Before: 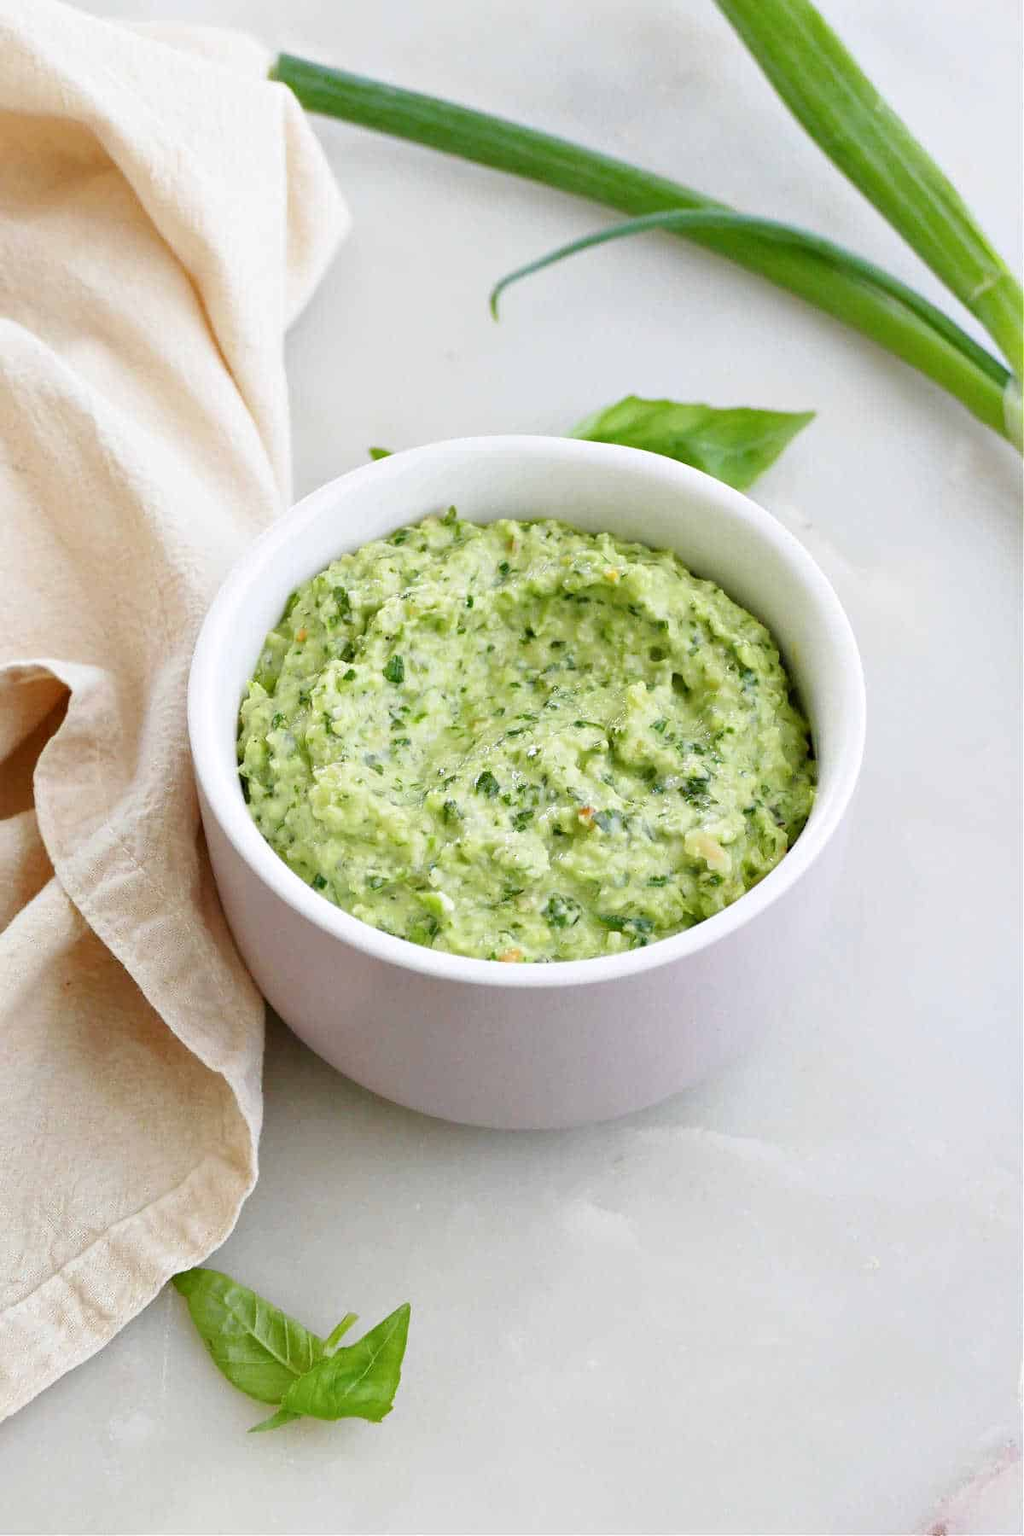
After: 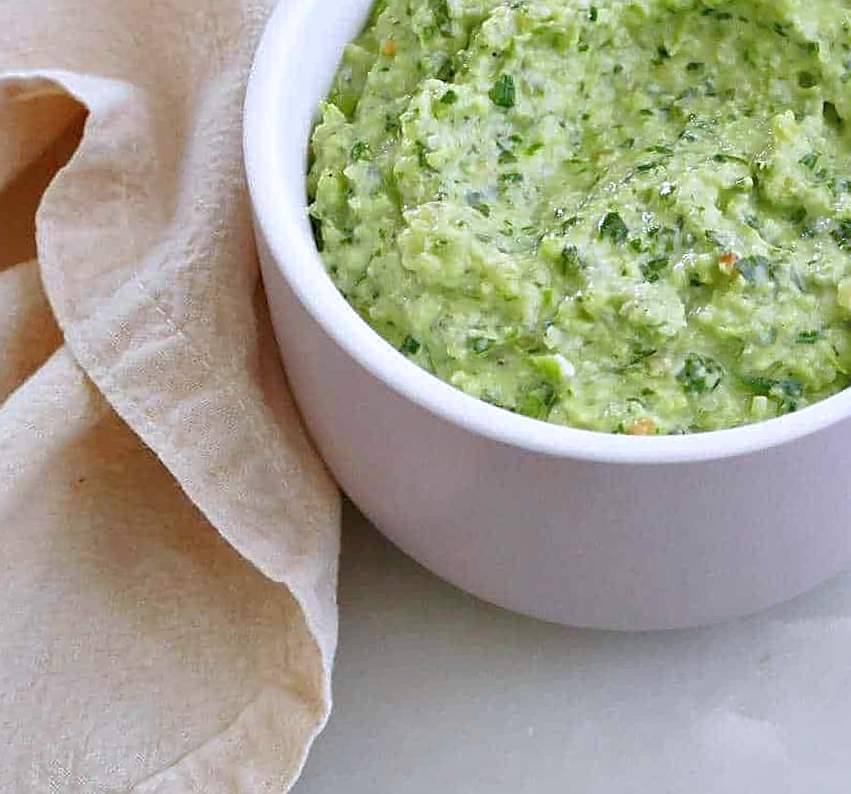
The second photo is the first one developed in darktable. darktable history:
crop: top 36.498%, right 27.964%, bottom 14.995%
rotate and perspective: rotation -0.013°, lens shift (vertical) -0.027, lens shift (horizontal) 0.178, crop left 0.016, crop right 0.989, crop top 0.082, crop bottom 0.918
shadows and highlights: on, module defaults
sharpen: on, module defaults
color calibration: illuminant as shot in camera, x 0.358, y 0.373, temperature 4628.91 K
